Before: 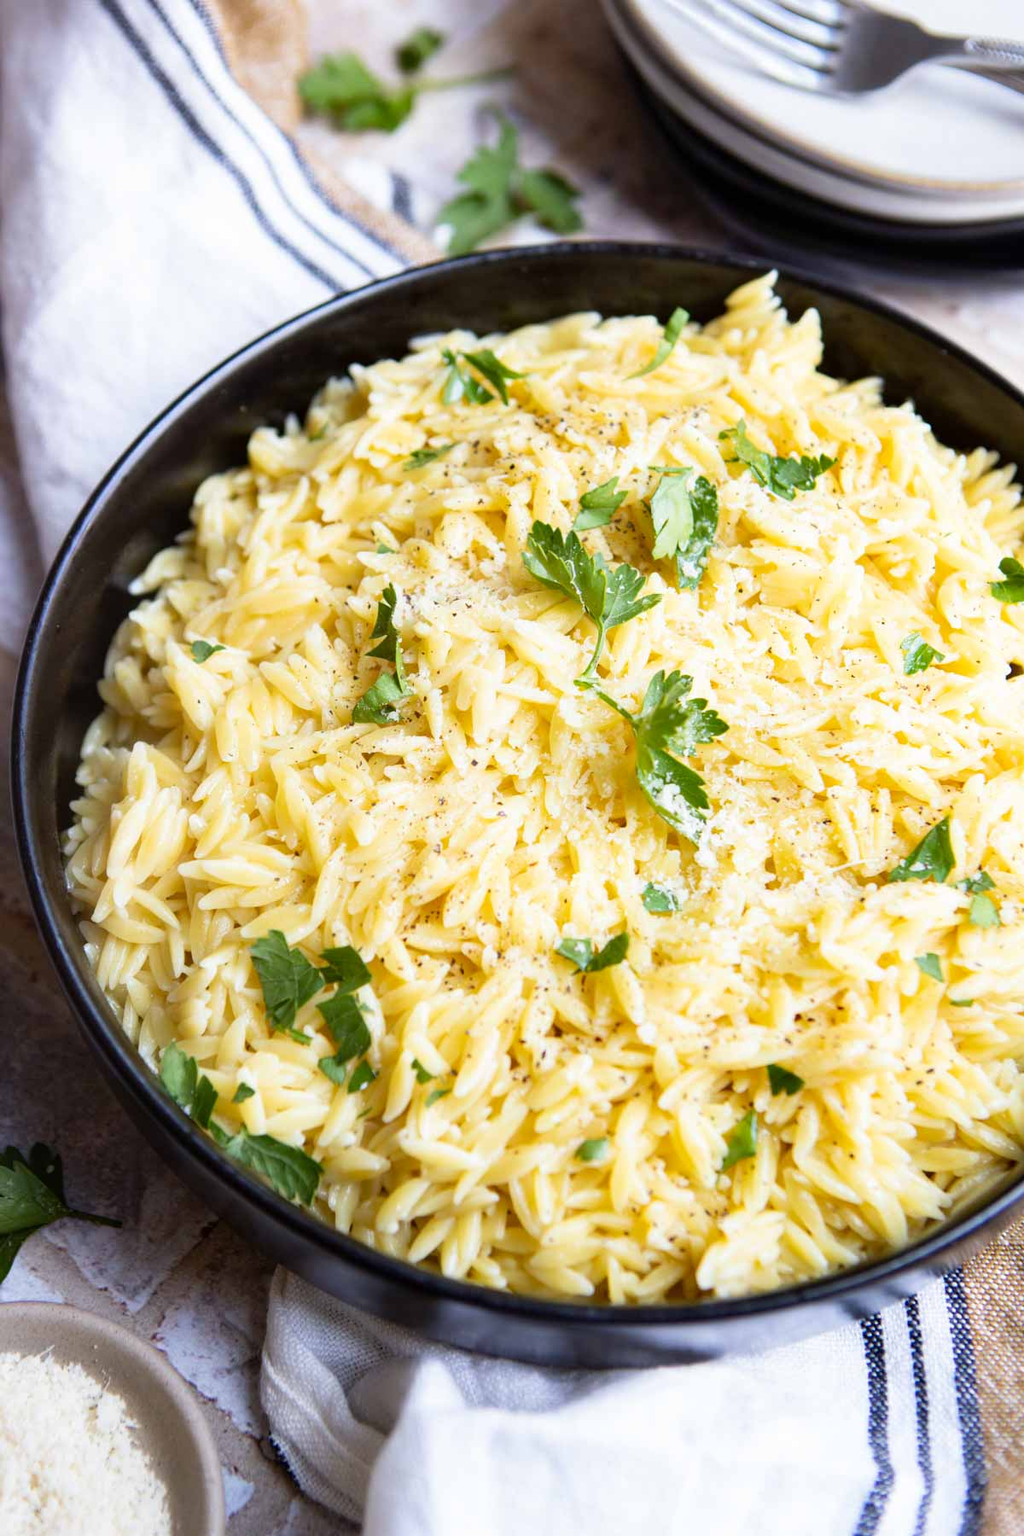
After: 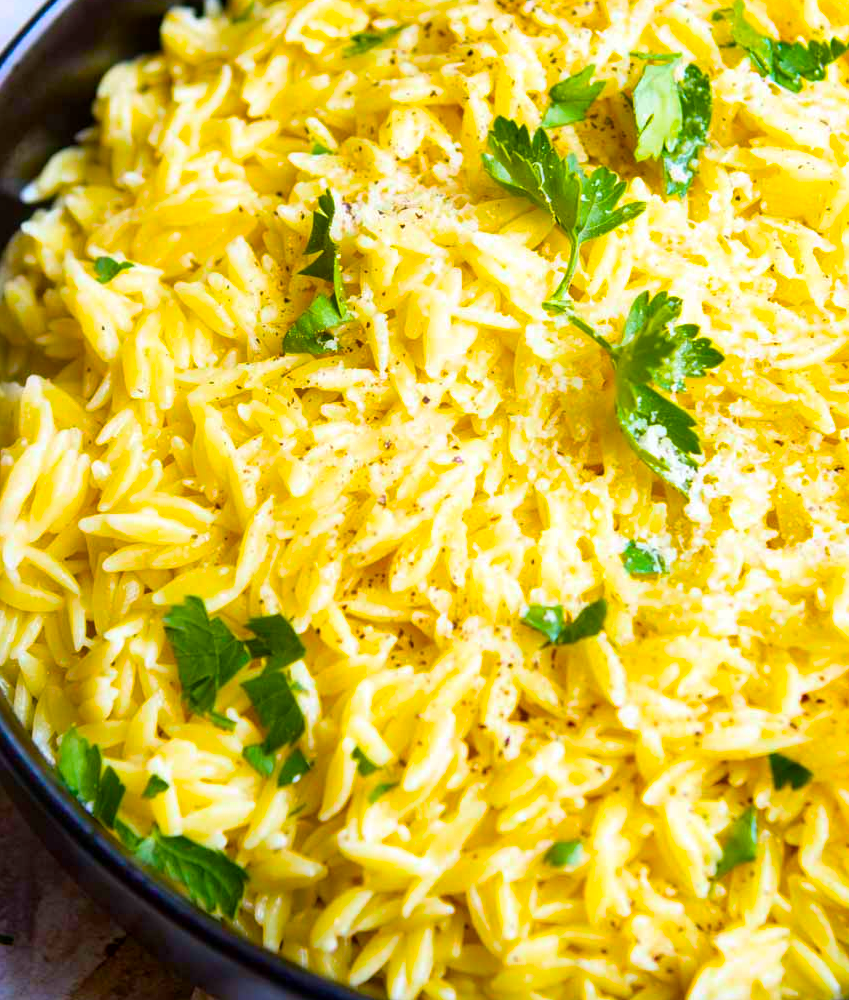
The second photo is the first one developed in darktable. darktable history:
crop: left 10.909%, top 27.47%, right 18.304%, bottom 16.95%
local contrast: mode bilateral grid, contrast 19, coarseness 50, detail 120%, midtone range 0.2
color balance rgb: shadows lift › chroma 2.037%, shadows lift › hue 214.93°, power › chroma 0.266%, power › hue 62.44°, perceptual saturation grading › global saturation 30.401%, global vibrance 59.896%
color correction: highlights b* -0.031, saturation 1.06
